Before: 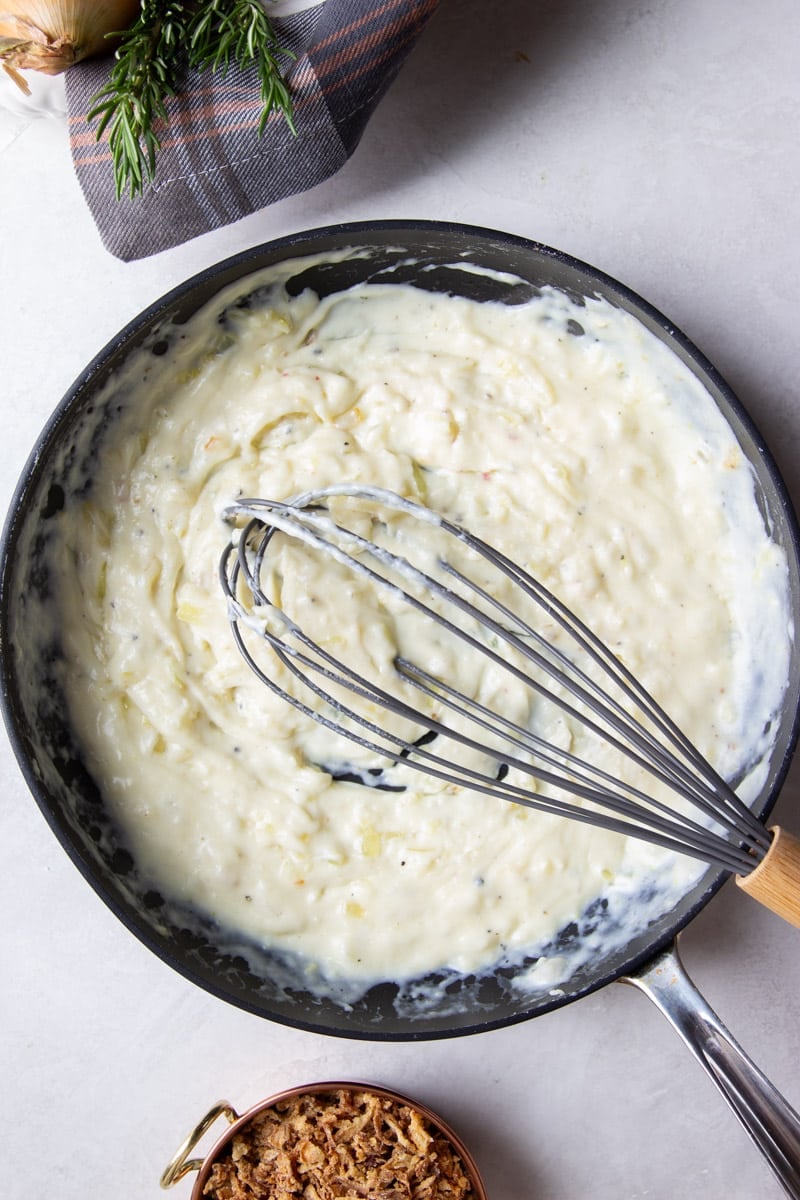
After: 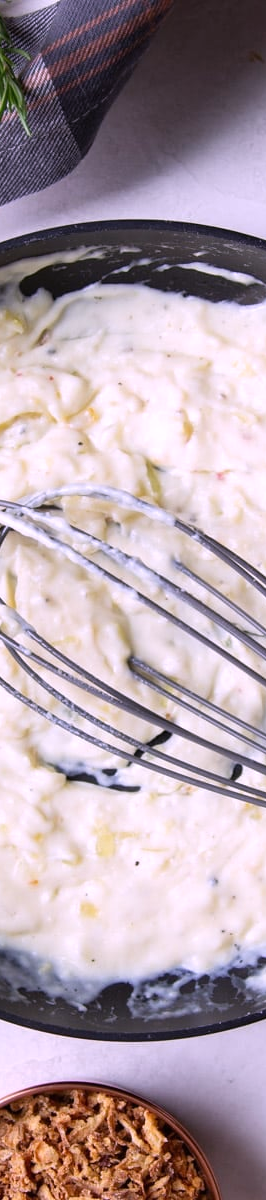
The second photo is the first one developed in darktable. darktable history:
exposure: black level correction 0, compensate exposure bias true, compensate highlight preservation false
white balance: red 1.066, blue 1.119
crop: left 33.36%, right 33.36%
